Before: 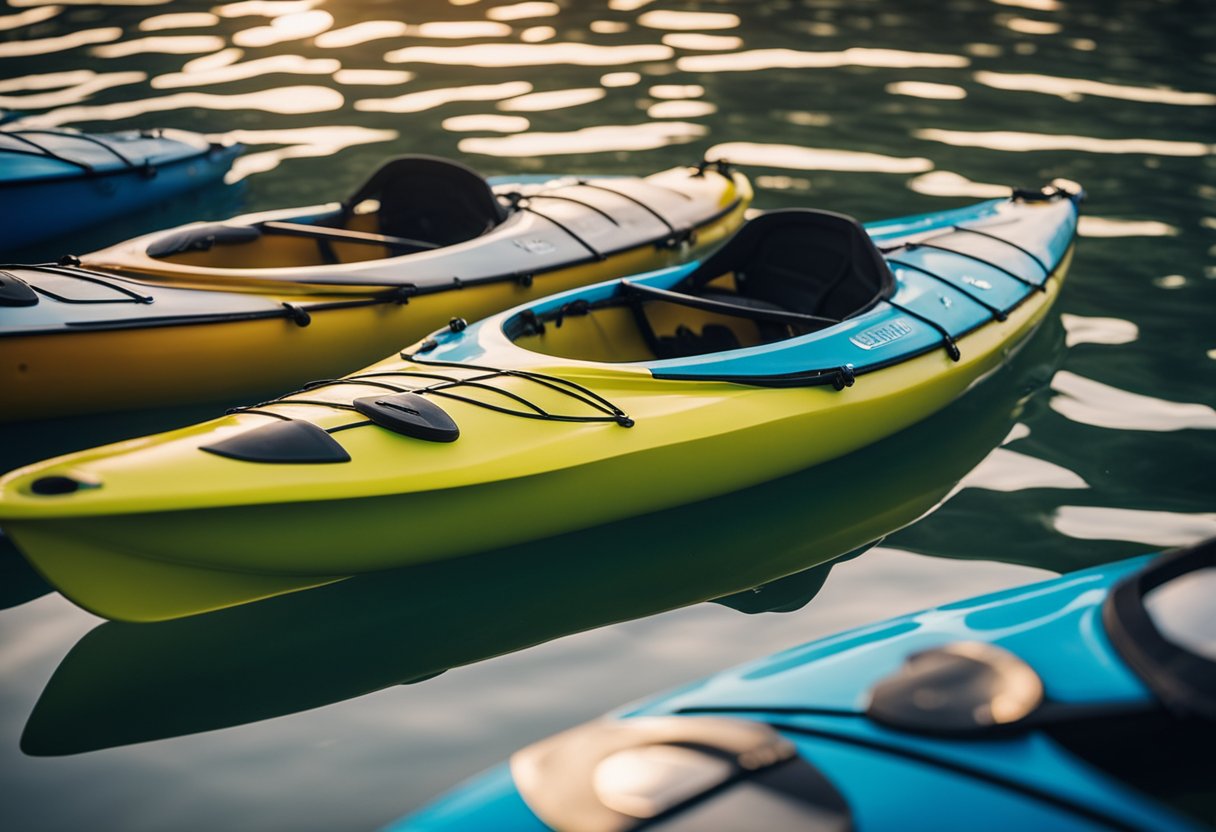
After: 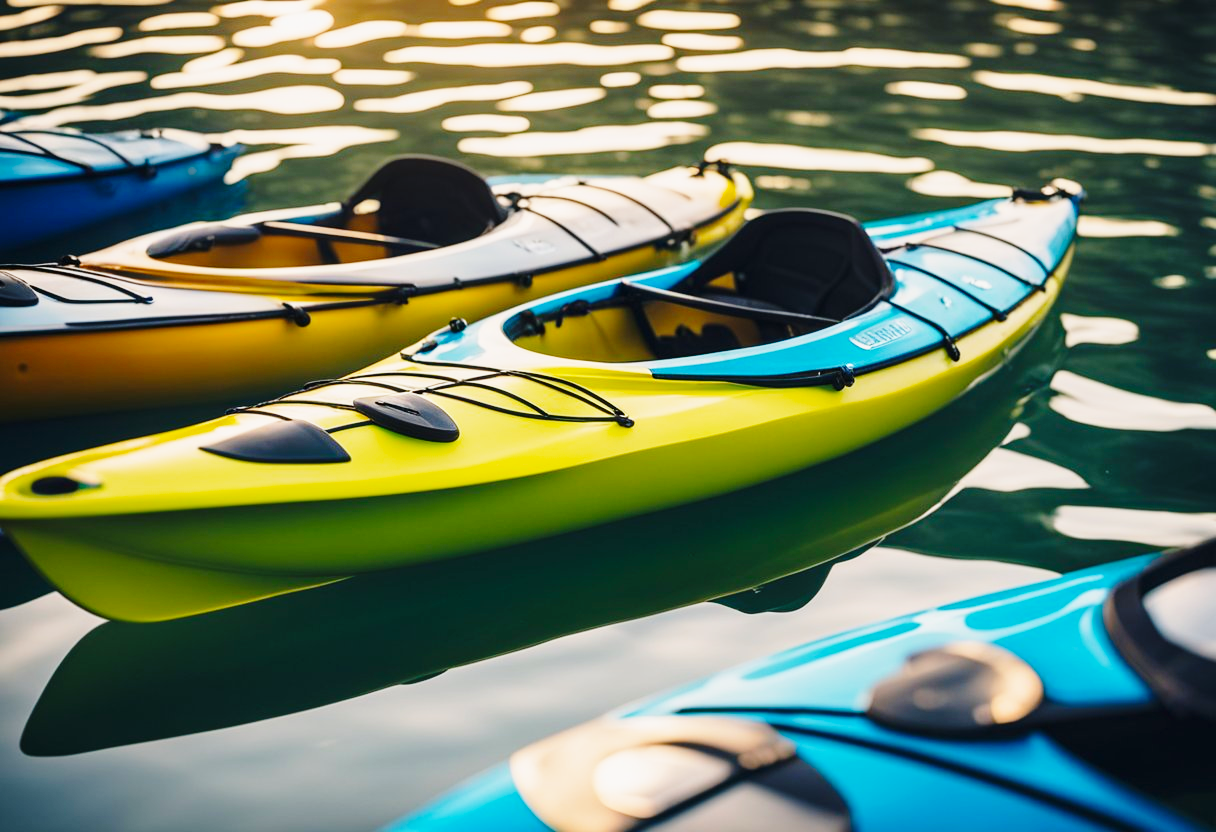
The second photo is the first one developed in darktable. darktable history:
color balance rgb: power › hue 62.45°, perceptual saturation grading › global saturation 12.98%, contrast -10.107%
base curve: curves: ch0 [(0, 0) (0.028, 0.03) (0.121, 0.232) (0.46, 0.748) (0.859, 0.968) (1, 1)], preserve colors none
